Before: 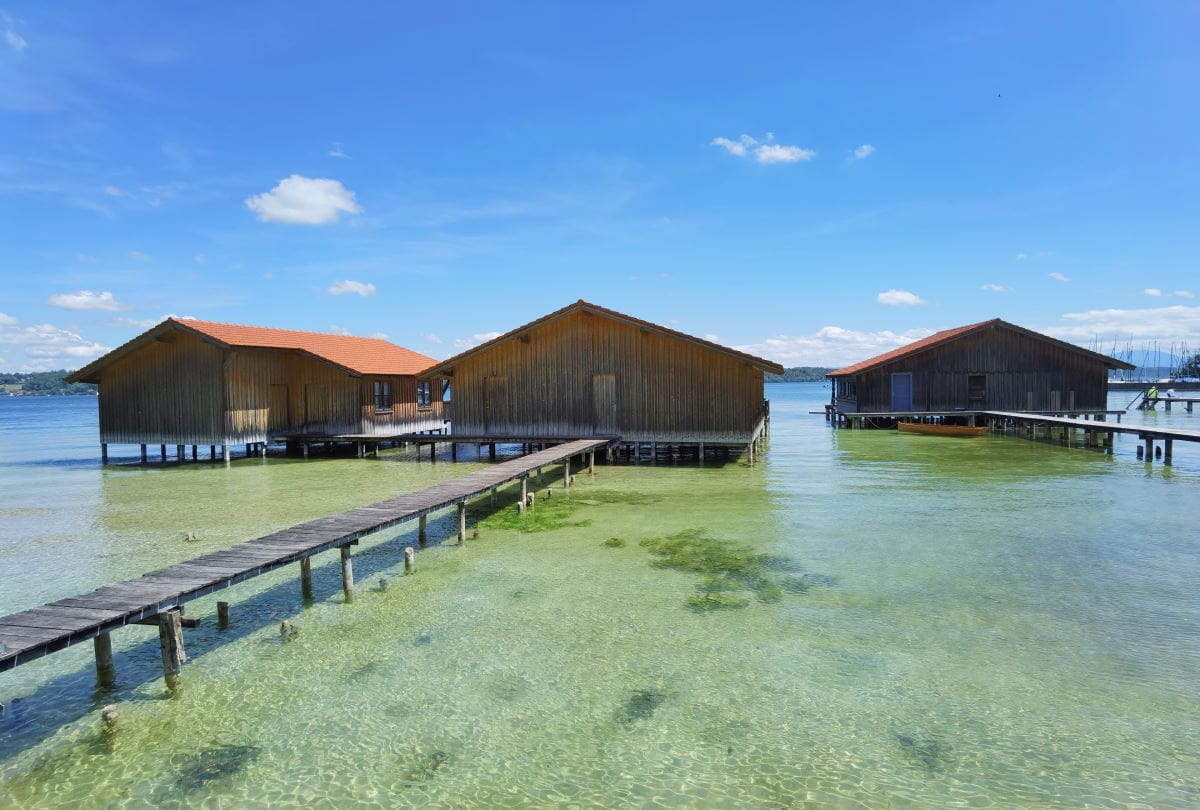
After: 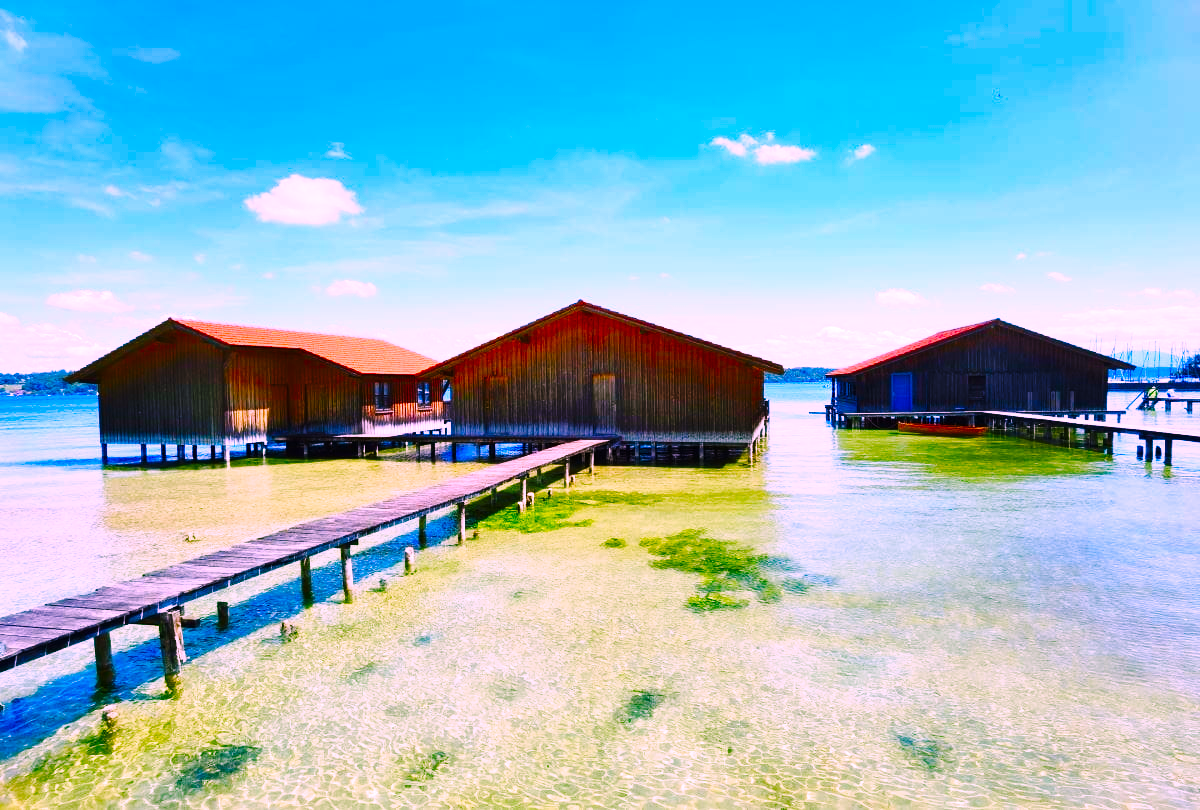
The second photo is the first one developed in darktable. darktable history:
base curve: curves: ch0 [(0, 0) (0.036, 0.025) (0.121, 0.166) (0.206, 0.329) (0.605, 0.79) (1, 1)], preserve colors none
color balance rgb: highlights gain › luminance 6.468%, highlights gain › chroma 1.321%, highlights gain › hue 92.16°, perceptual saturation grading › global saturation 20%, perceptual saturation grading › highlights -24.875%, perceptual saturation grading › shadows 49.706%, perceptual brilliance grading › global brilliance 14.585%, perceptual brilliance grading › shadows -34.398%, global vibrance 20%
color correction: highlights a* 18.99, highlights b* -11.85, saturation 1.69
